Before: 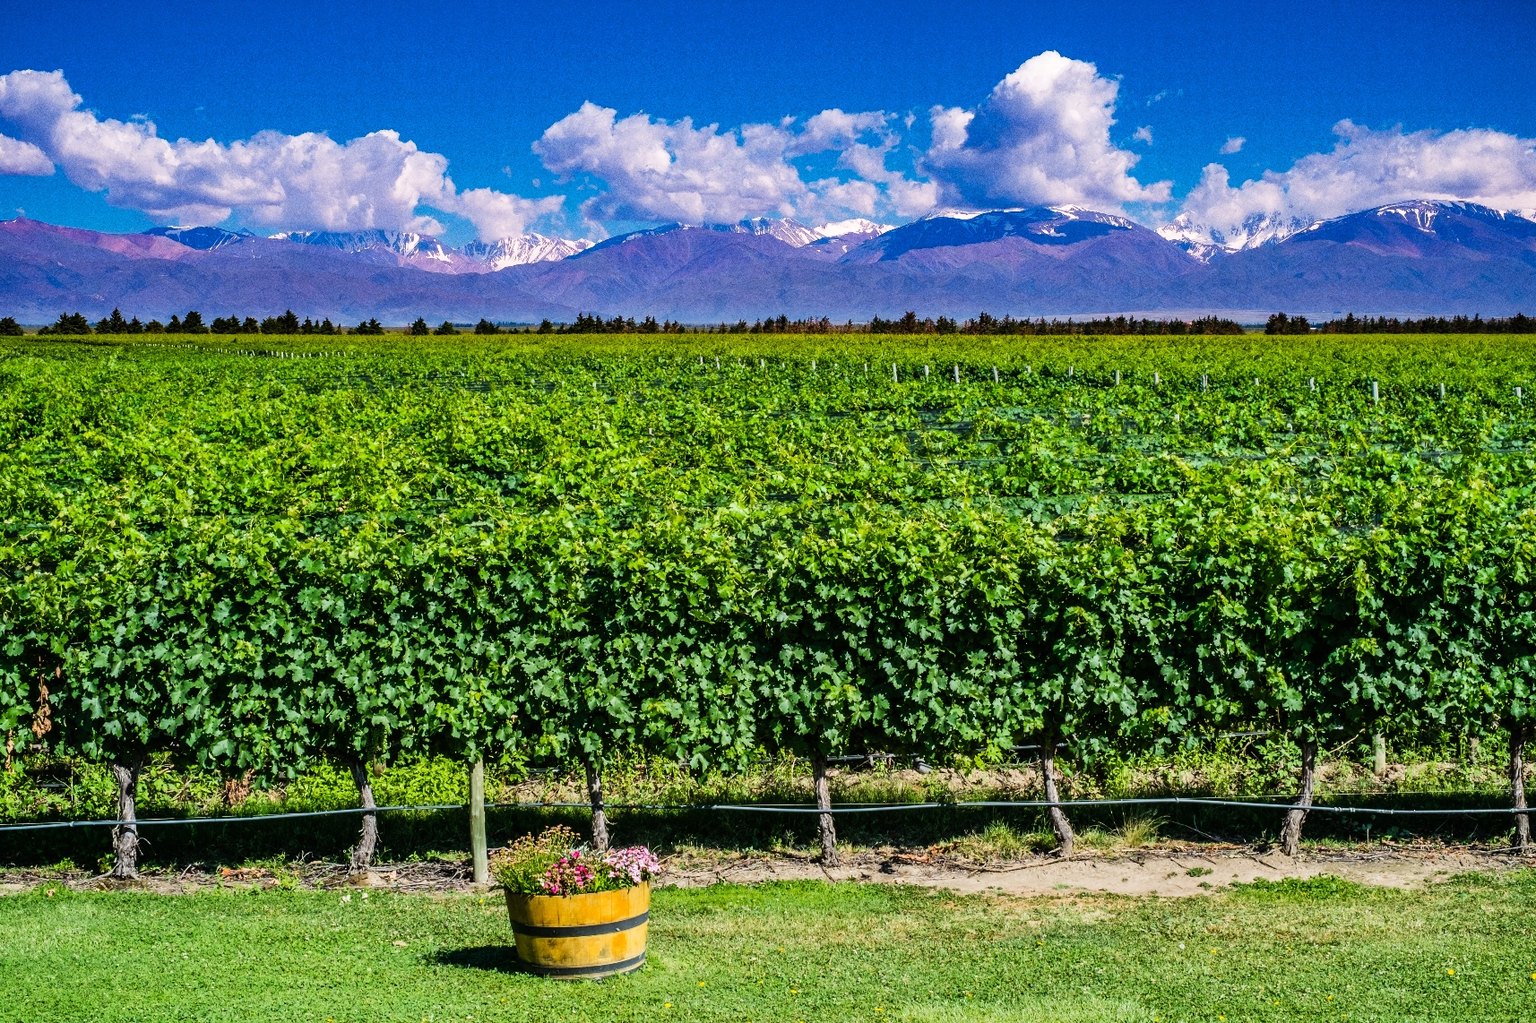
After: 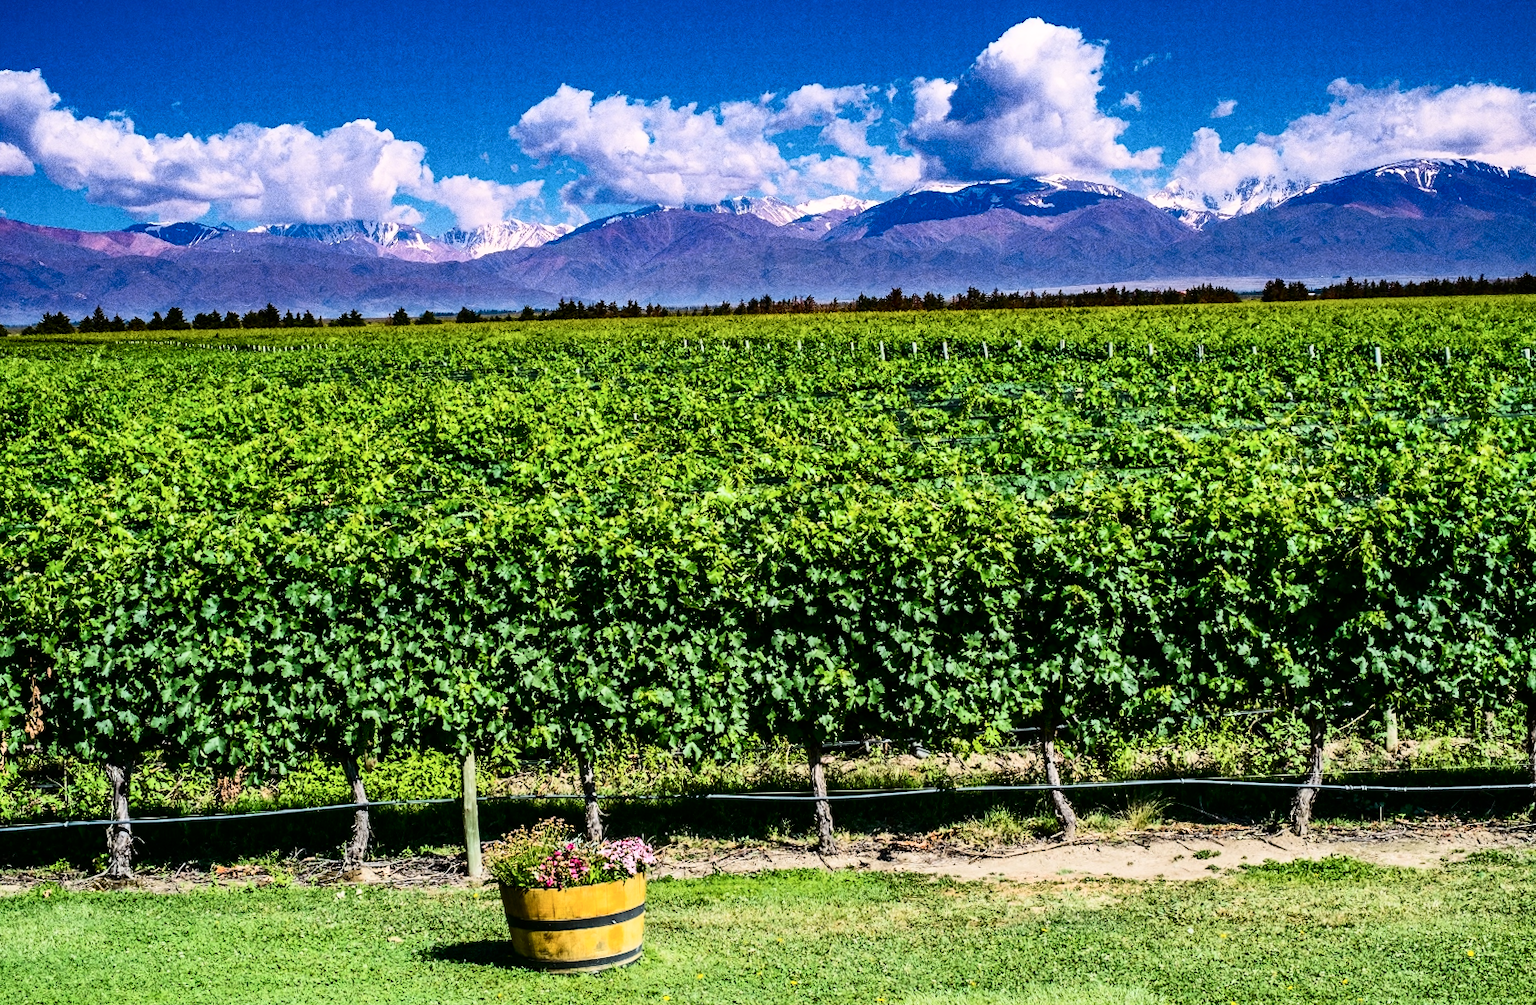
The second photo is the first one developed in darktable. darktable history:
rotate and perspective: rotation -1.32°, lens shift (horizontal) -0.031, crop left 0.015, crop right 0.985, crop top 0.047, crop bottom 0.982
contrast equalizer: y [[0.5 ×6], [0.5 ×6], [0.975, 0.964, 0.925, 0.865, 0.793, 0.721], [0 ×6], [0 ×6]]
contrast brightness saturation: contrast 0.28
